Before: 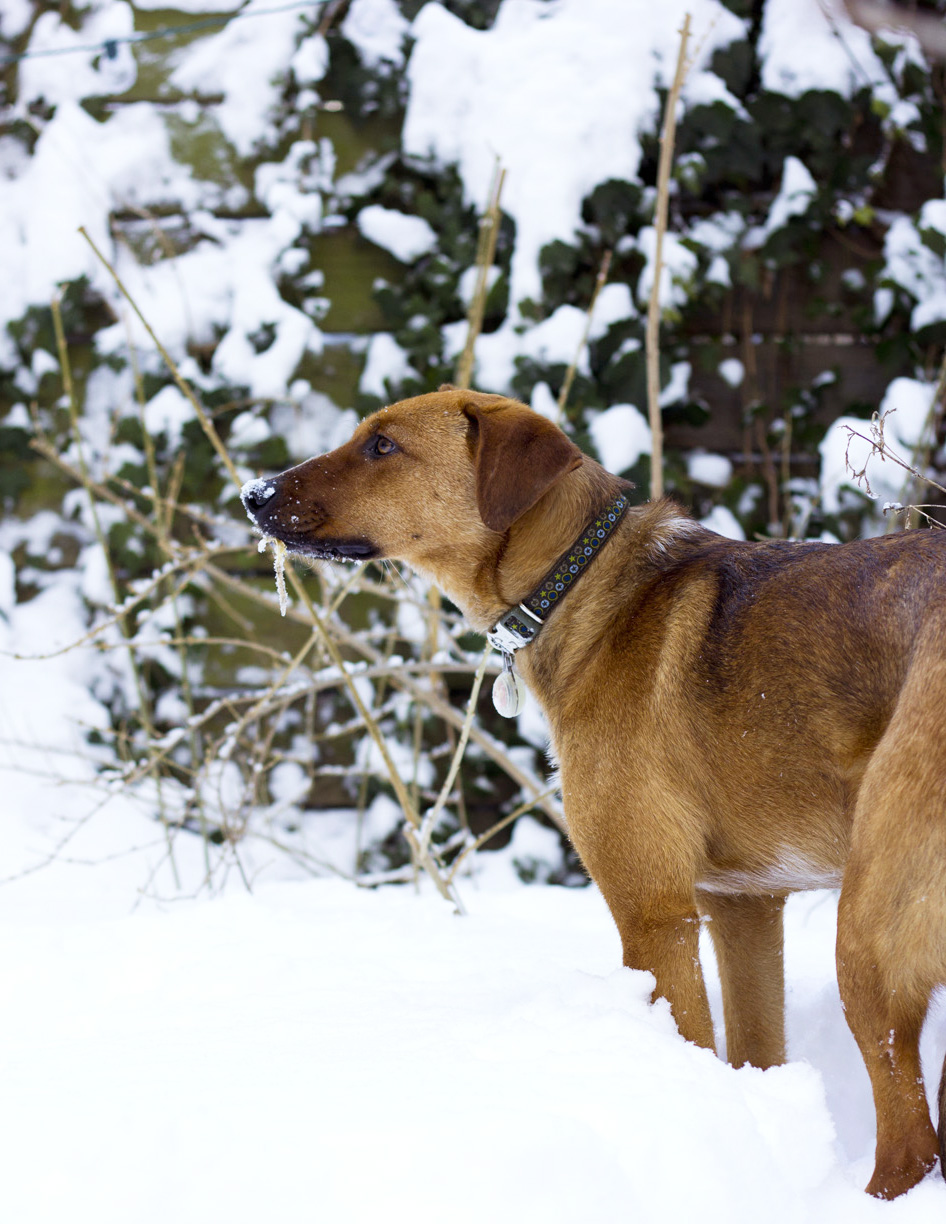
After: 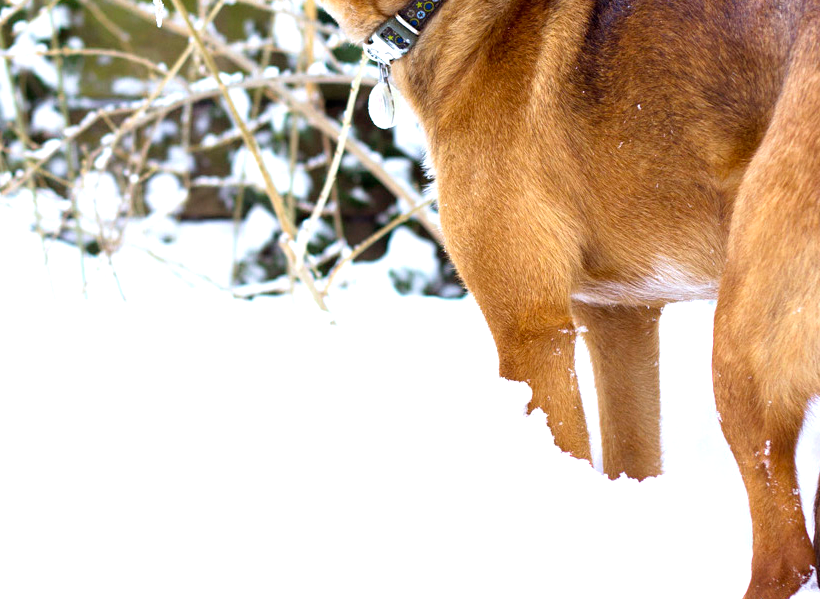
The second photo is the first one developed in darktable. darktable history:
exposure: black level correction 0, exposure 0.7 EV, compensate exposure bias true, compensate highlight preservation false
crop and rotate: left 13.306%, top 48.129%, bottom 2.928%
